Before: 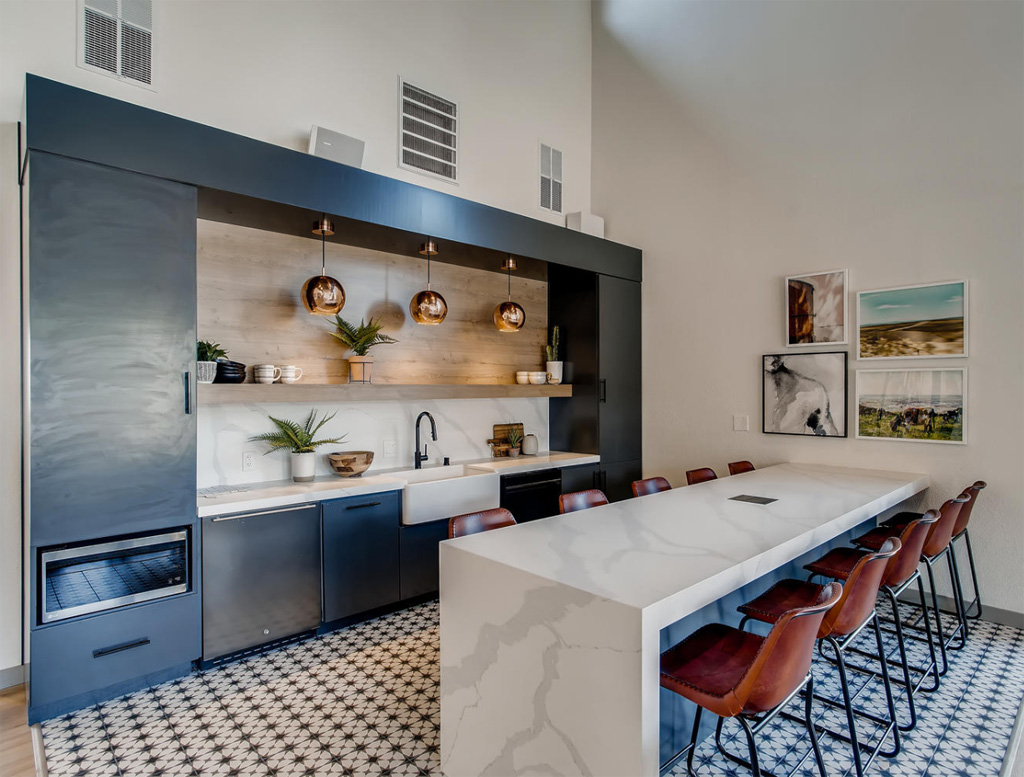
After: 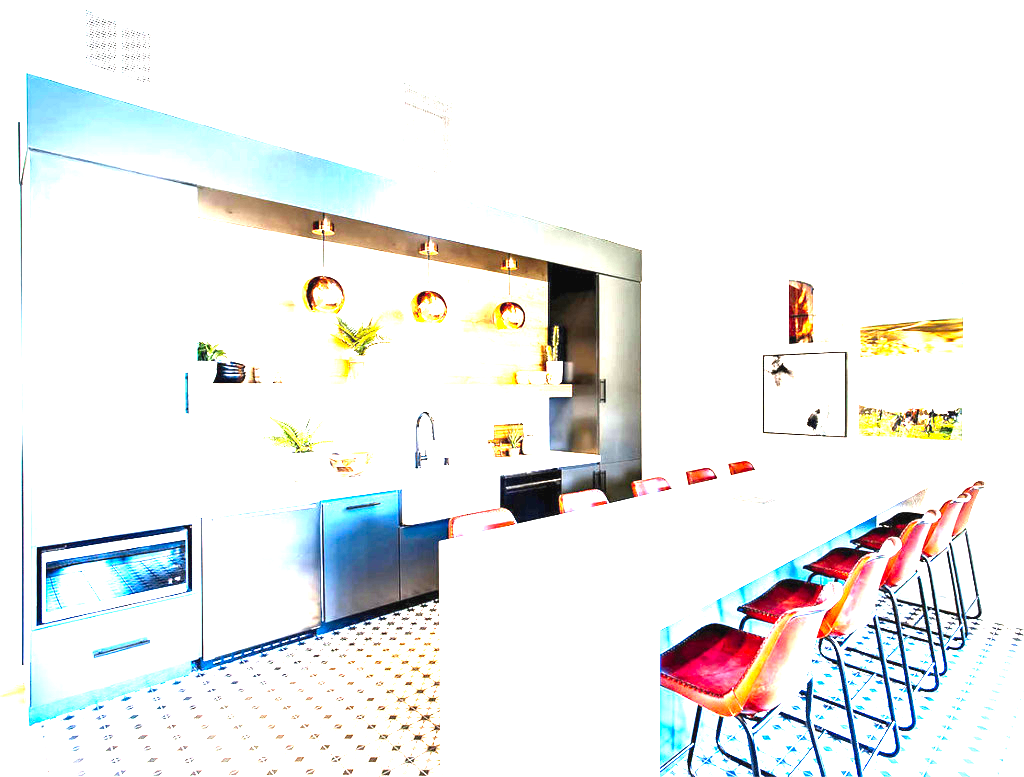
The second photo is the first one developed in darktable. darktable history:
levels: levels [0, 0.281, 0.562]
exposure: black level correction 0, exposure 1.744 EV, compensate highlight preservation false
contrast brightness saturation: contrast 0.197, brightness 0.169, saturation 0.228
